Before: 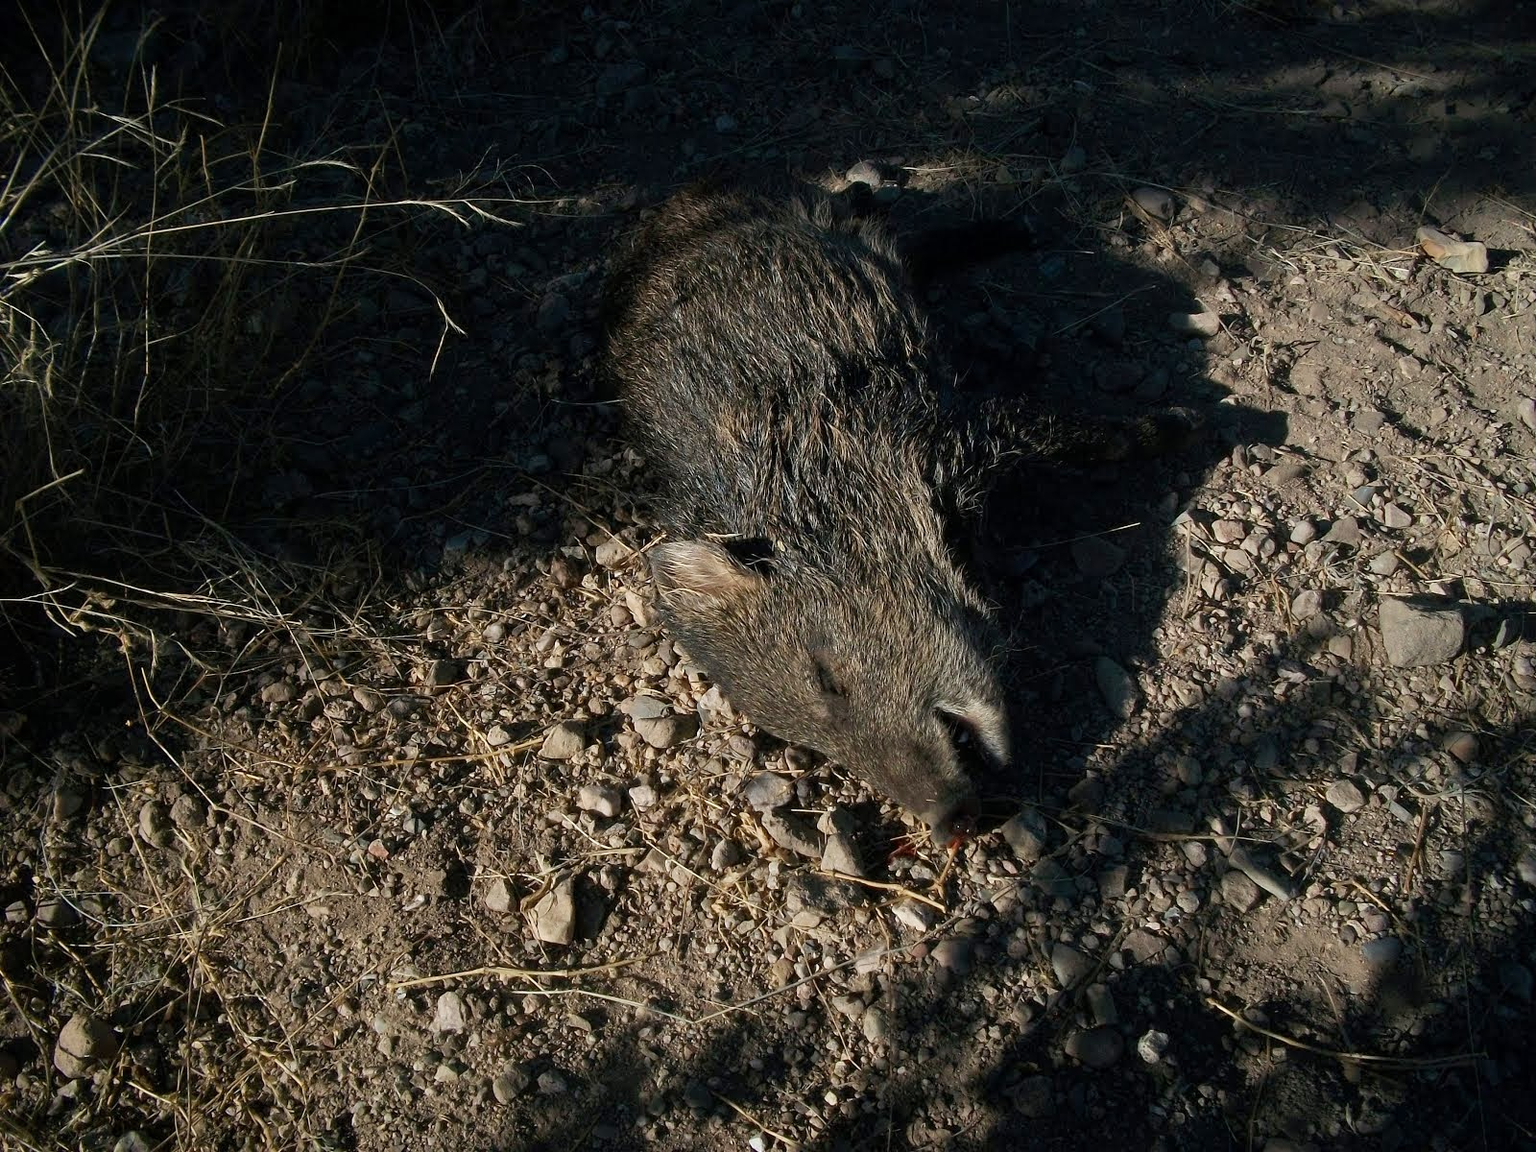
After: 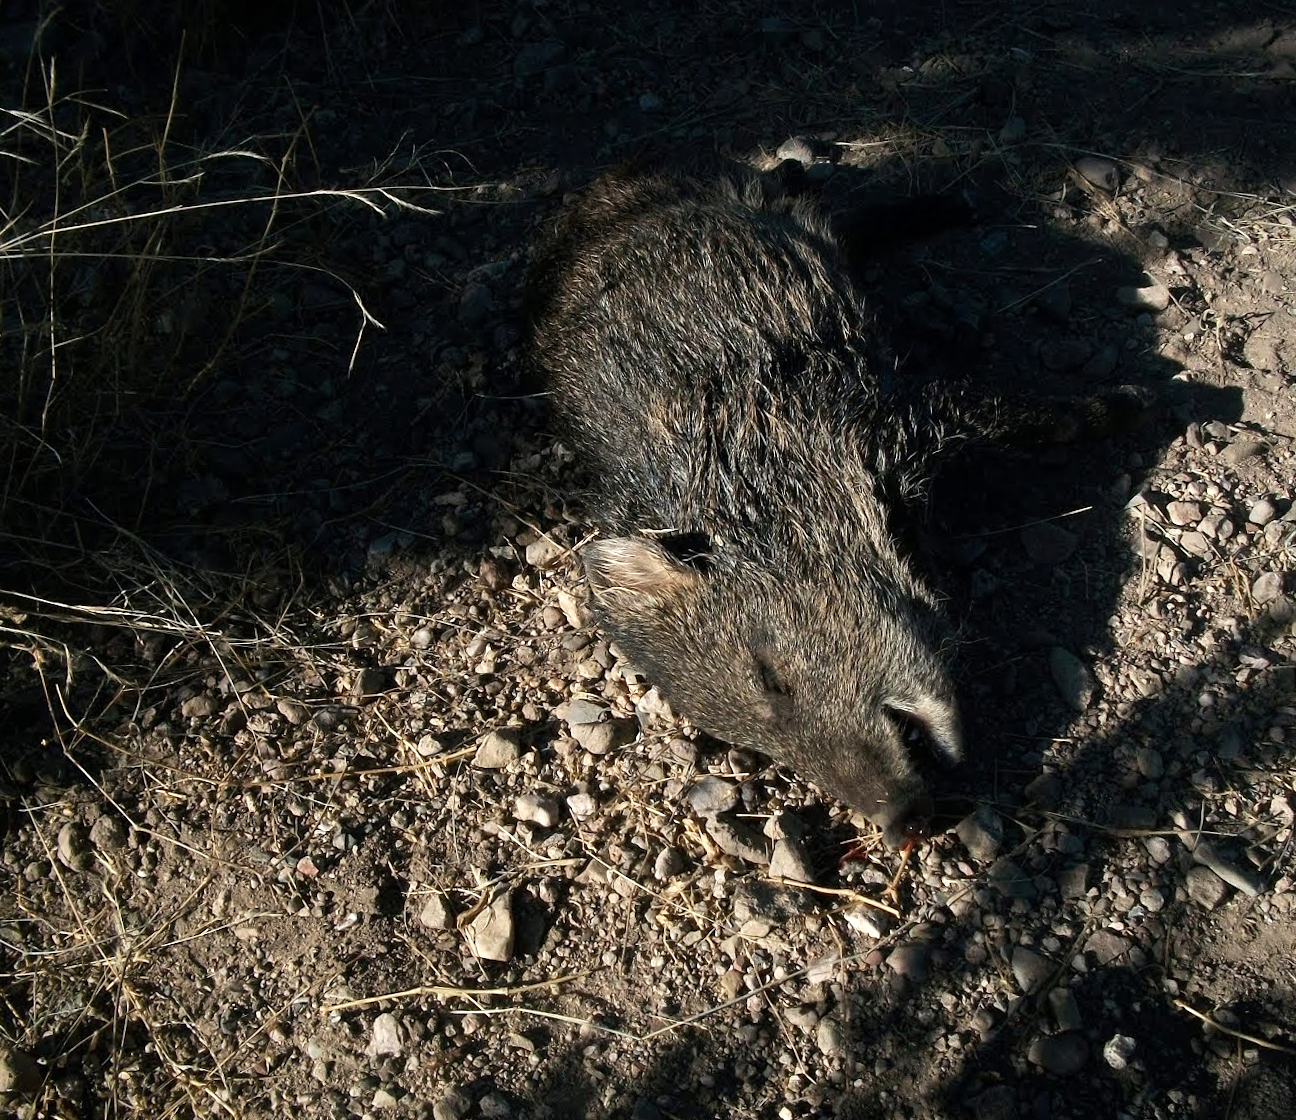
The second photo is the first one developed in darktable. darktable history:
tone equalizer: -8 EV -0.413 EV, -7 EV -0.37 EV, -6 EV -0.297 EV, -5 EV -0.204 EV, -3 EV 0.213 EV, -2 EV 0.31 EV, -1 EV 0.395 EV, +0 EV 0.399 EV, edges refinement/feathering 500, mask exposure compensation -1.57 EV, preserve details no
crop and rotate: angle 1.48°, left 4.394%, top 0.759%, right 11.831%, bottom 2.654%
exposure: exposure 0.202 EV, compensate highlight preservation false
contrast brightness saturation: saturation -0.059
